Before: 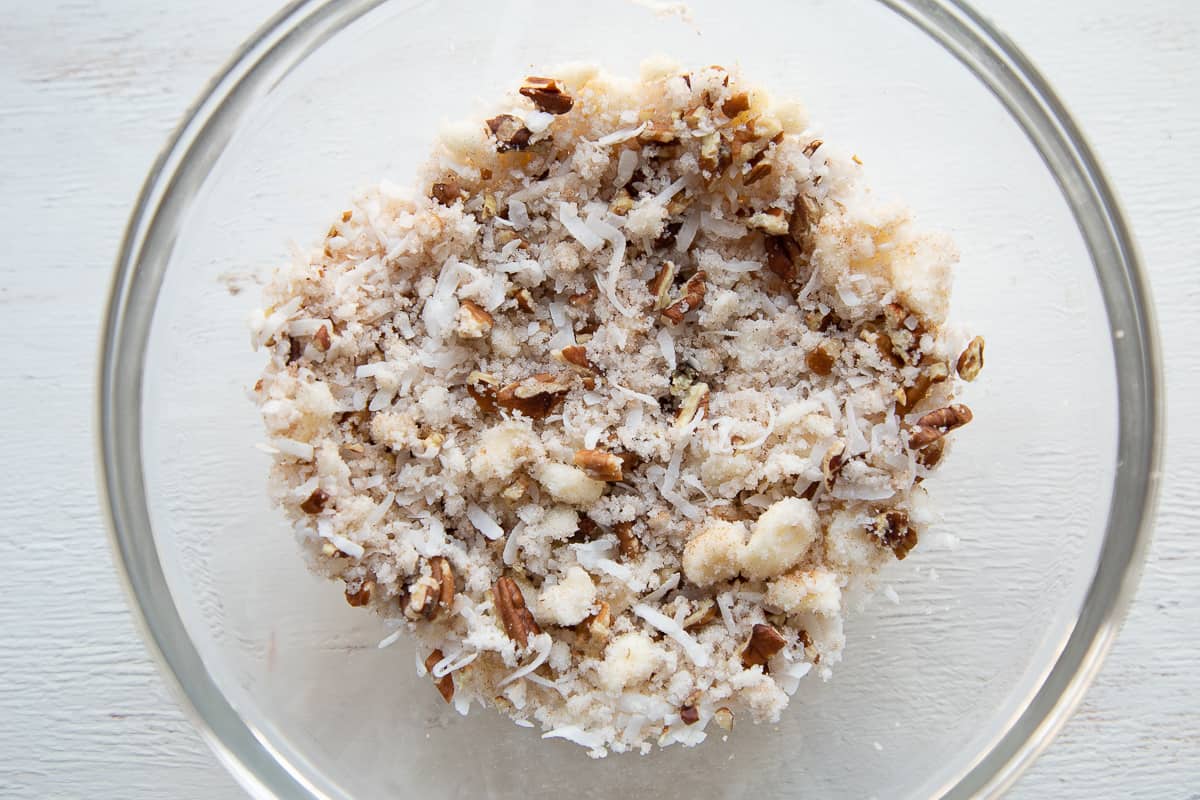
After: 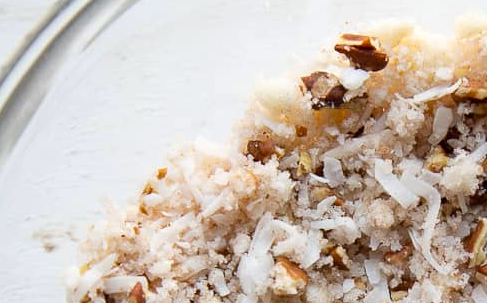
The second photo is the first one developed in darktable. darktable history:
crop: left 15.452%, top 5.459%, right 43.956%, bottom 56.62%
color balance rgb: perceptual saturation grading › global saturation 10%, global vibrance 10%
exposure: compensate highlight preservation false
levels: levels [0, 0.492, 0.984]
